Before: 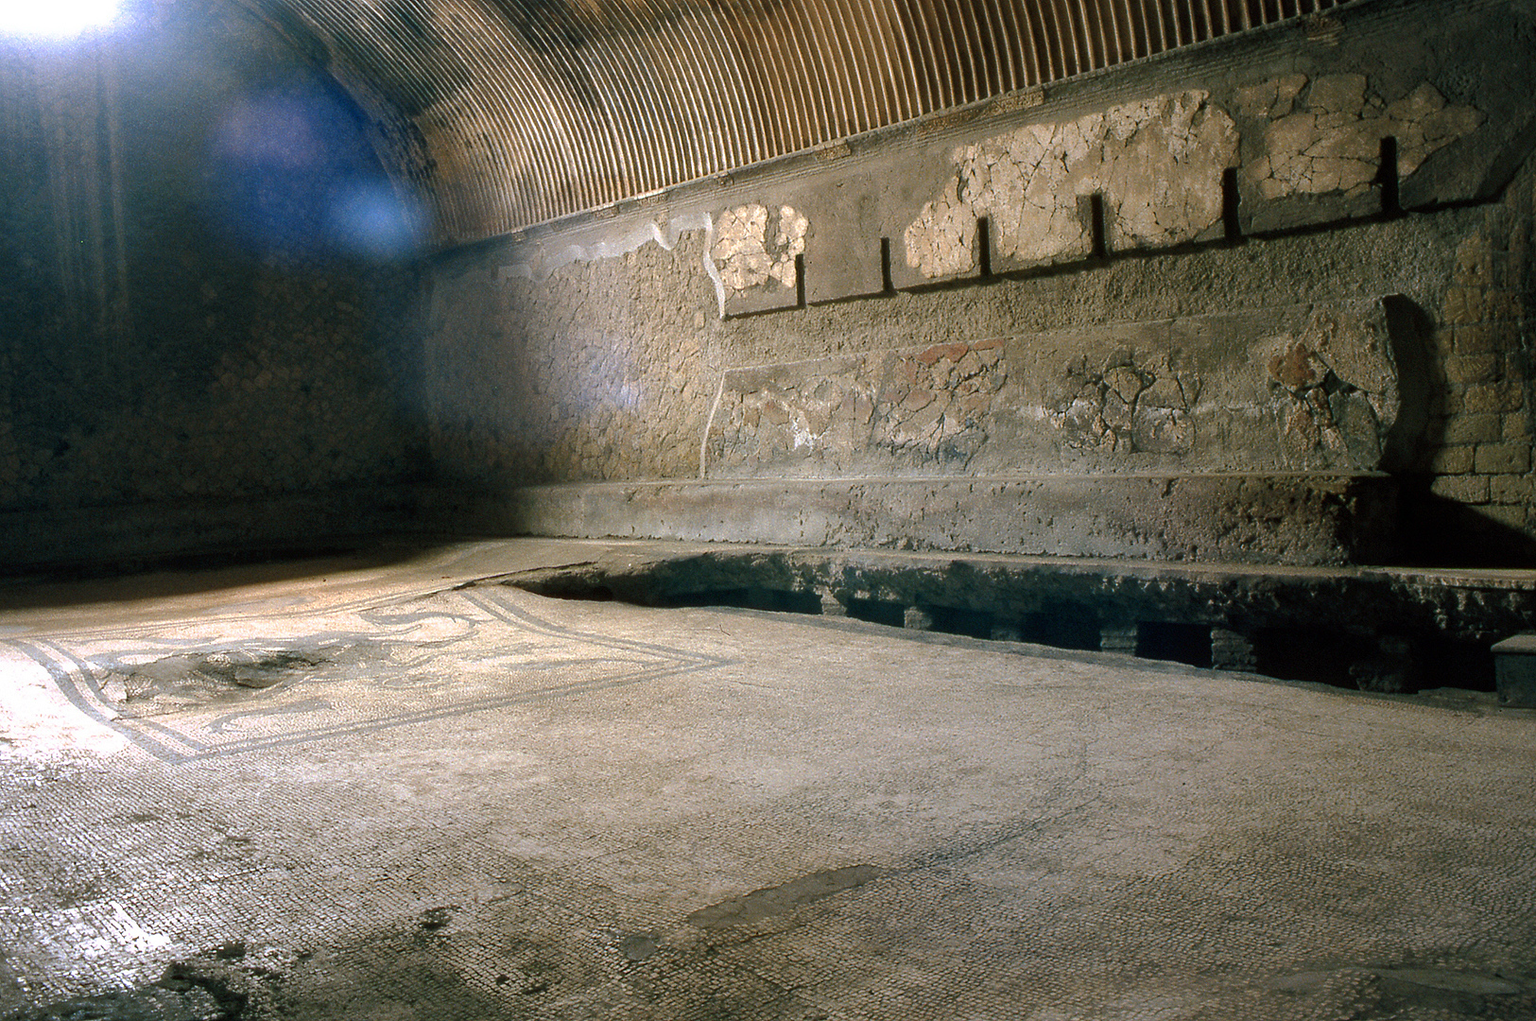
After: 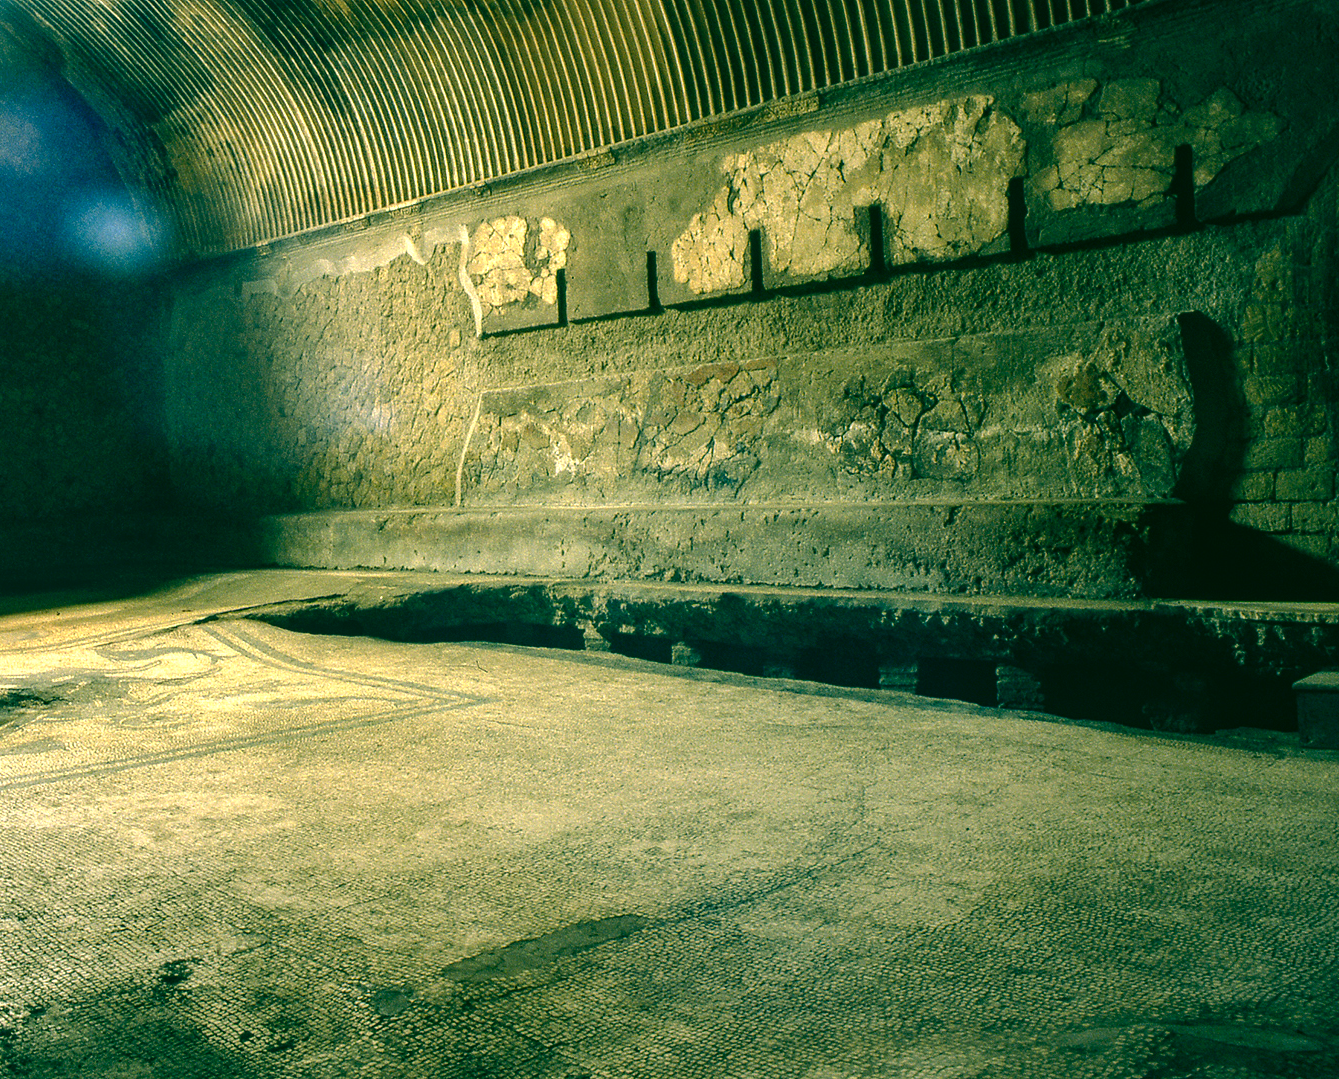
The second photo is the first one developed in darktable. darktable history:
local contrast: on, module defaults
color balance rgb: on, module defaults
crop: left 17.582%, bottom 0.031%
tone equalizer: -8 EV -0.417 EV, -7 EV -0.389 EV, -6 EV -0.333 EV, -5 EV -0.222 EV, -3 EV 0.222 EV, -2 EV 0.333 EV, -1 EV 0.389 EV, +0 EV 0.417 EV, edges refinement/feathering 500, mask exposure compensation -1.57 EV, preserve details no
color correction: highlights a* 1.83, highlights b* 34.02, shadows a* -36.68, shadows b* -5.48
